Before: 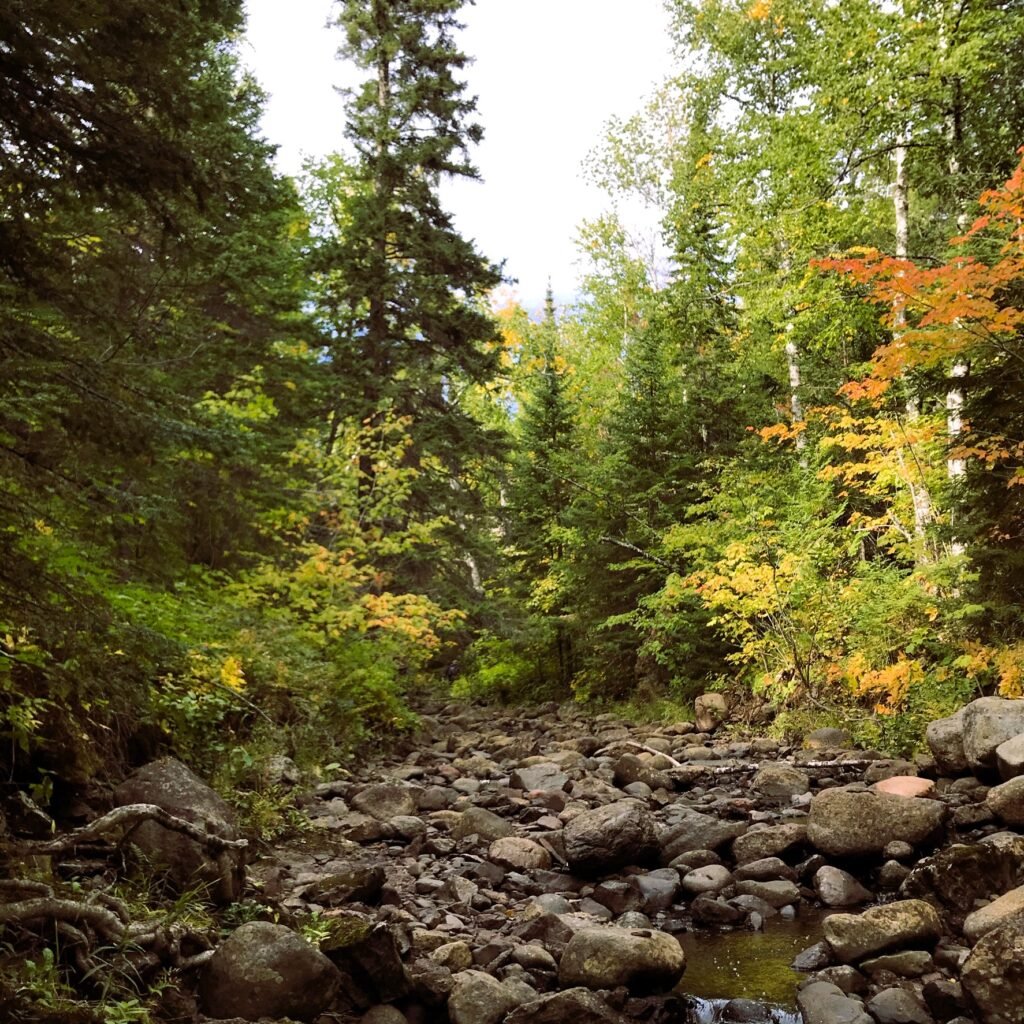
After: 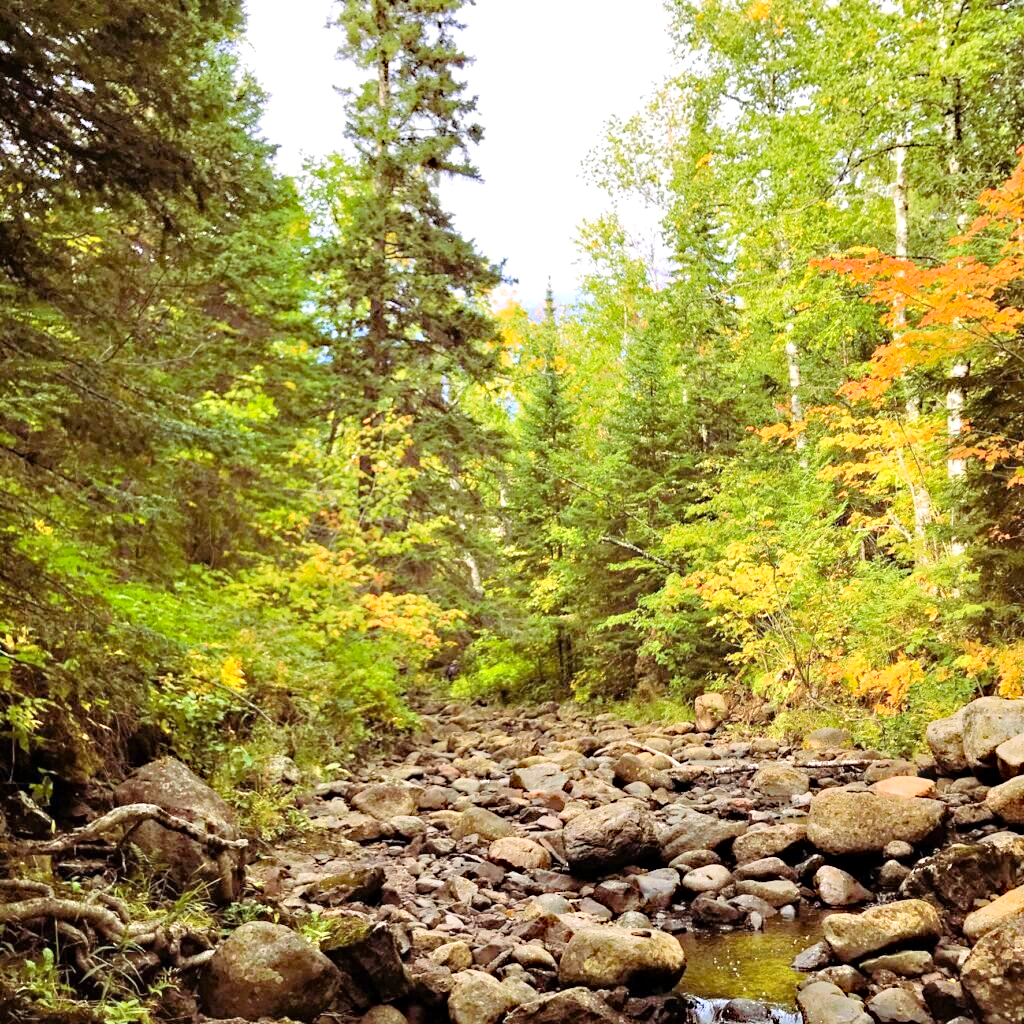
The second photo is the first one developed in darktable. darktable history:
tone curve: curves: ch0 [(0, 0) (0.07, 0.057) (0.15, 0.177) (0.352, 0.445) (0.59, 0.703) (0.857, 0.908) (1, 1)], color space Lab, linked channels, preserve colors none
tone equalizer: -7 EV 0.15 EV, -6 EV 0.6 EV, -5 EV 1.15 EV, -4 EV 1.33 EV, -3 EV 1.15 EV, -2 EV 0.6 EV, -1 EV 0.15 EV, mask exposure compensation -0.5 EV
haze removal: strength 0.5, distance 0.43, compatibility mode true, adaptive false
rgb curve: curves: ch0 [(0, 0) (0.093, 0.159) (0.241, 0.265) (0.414, 0.42) (1, 1)], compensate middle gray true, preserve colors basic power
exposure: exposure 0.128 EV, compensate highlight preservation false
